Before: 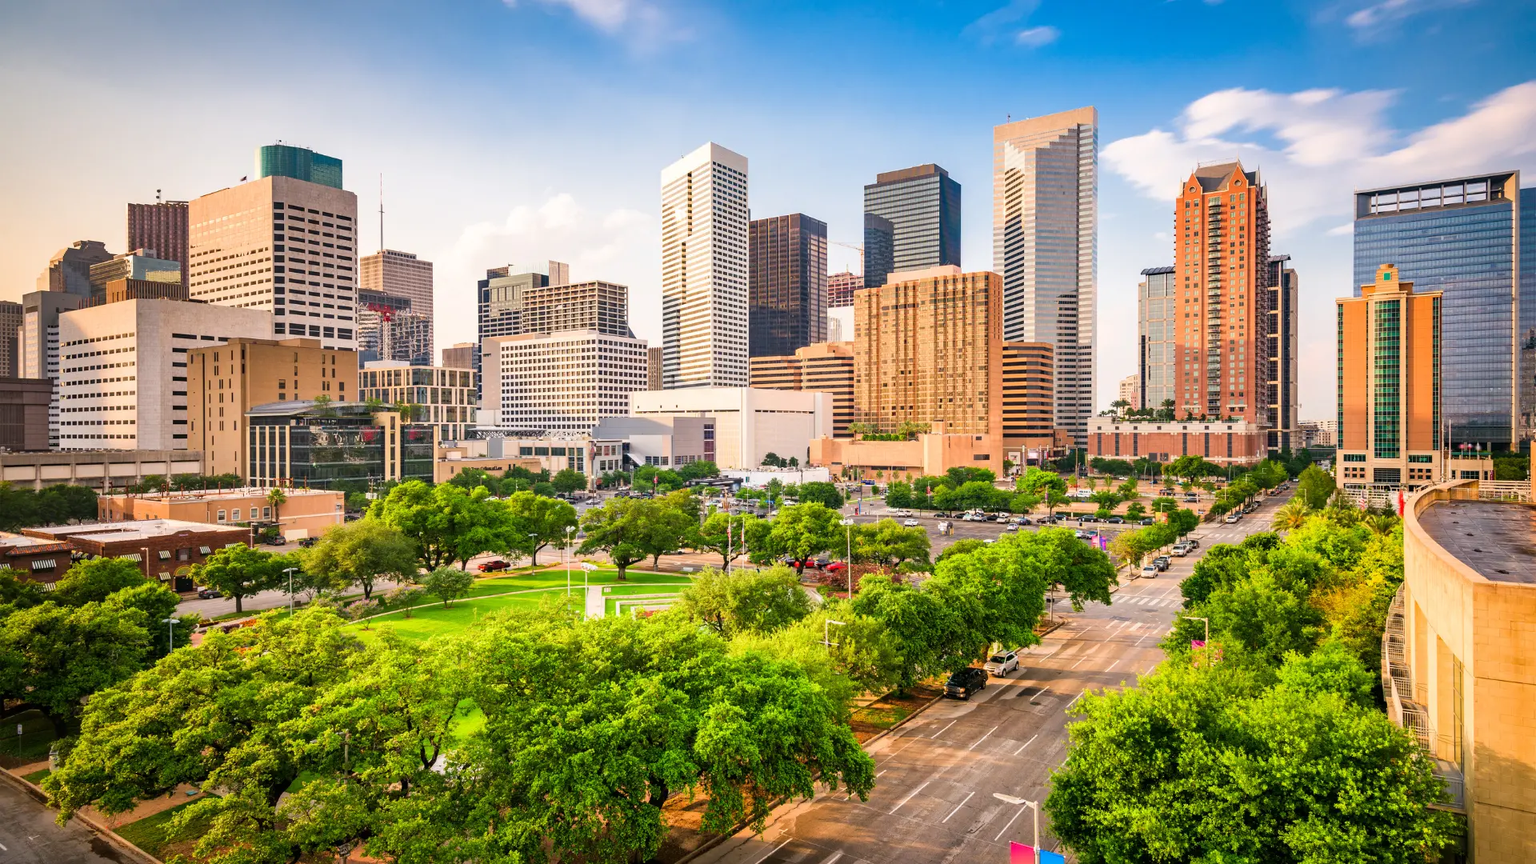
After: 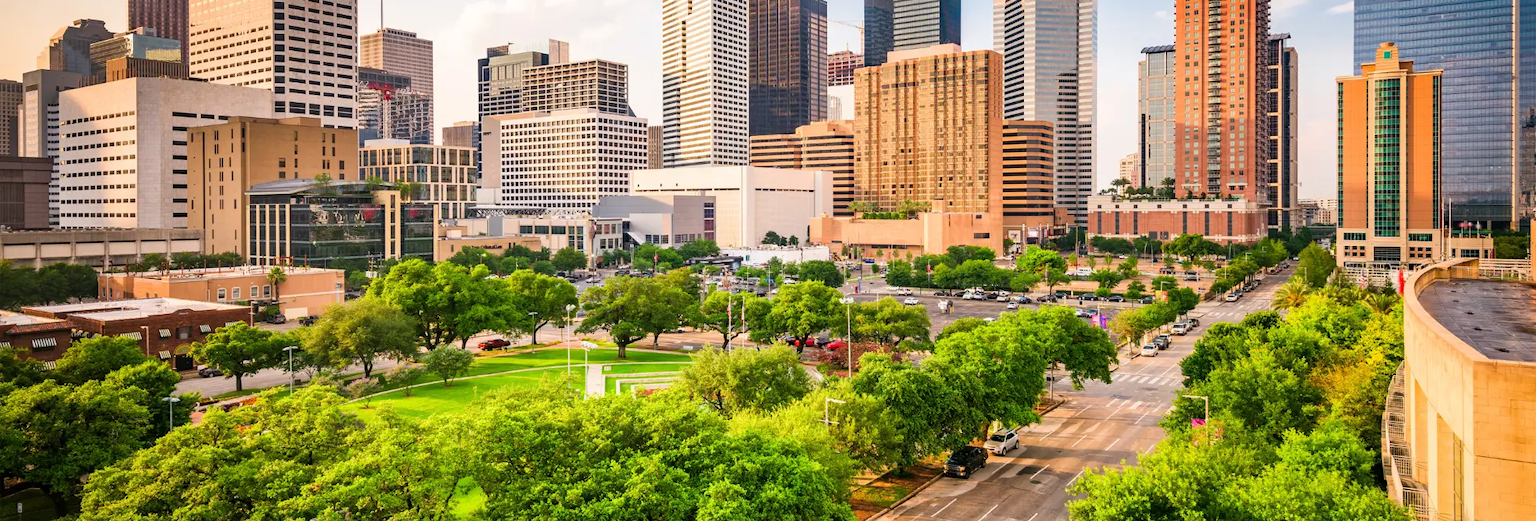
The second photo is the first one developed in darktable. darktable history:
crop and rotate: top 25.655%, bottom 13.928%
